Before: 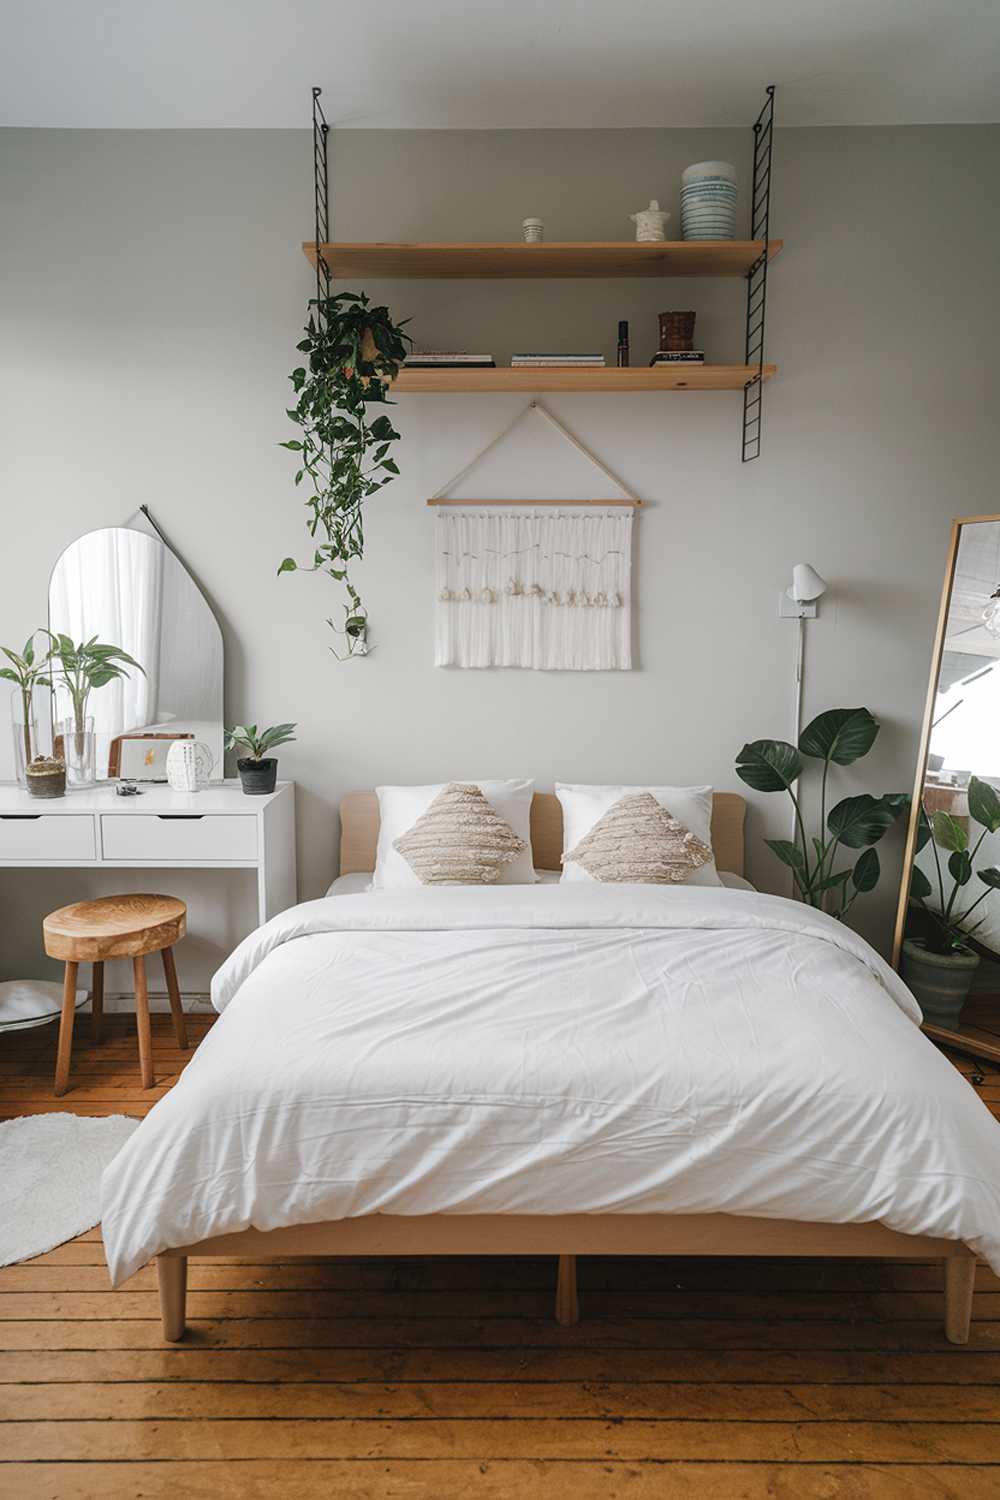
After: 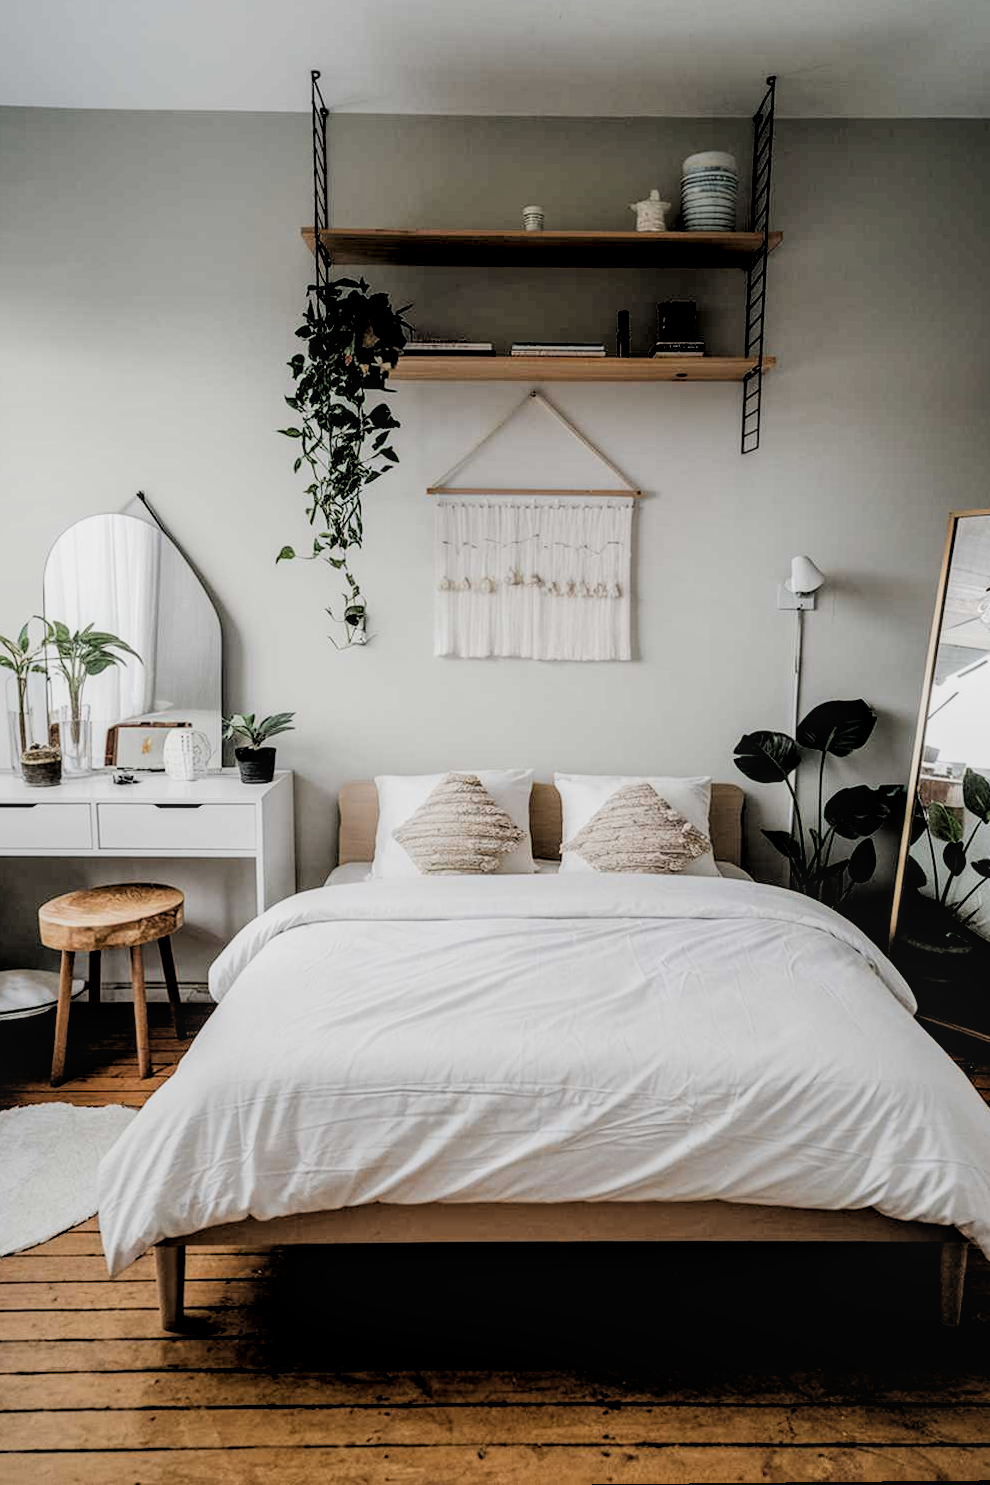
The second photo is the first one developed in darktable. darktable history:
filmic rgb: black relative exposure -5 EV, hardness 2.88, contrast 1.3, highlights saturation mix -30%
rgb levels: levels [[0.034, 0.472, 0.904], [0, 0.5, 1], [0, 0.5, 1]]
local contrast: on, module defaults
rotate and perspective: rotation 0.174°, lens shift (vertical) 0.013, lens shift (horizontal) 0.019, shear 0.001, automatic cropping original format, crop left 0.007, crop right 0.991, crop top 0.016, crop bottom 0.997
